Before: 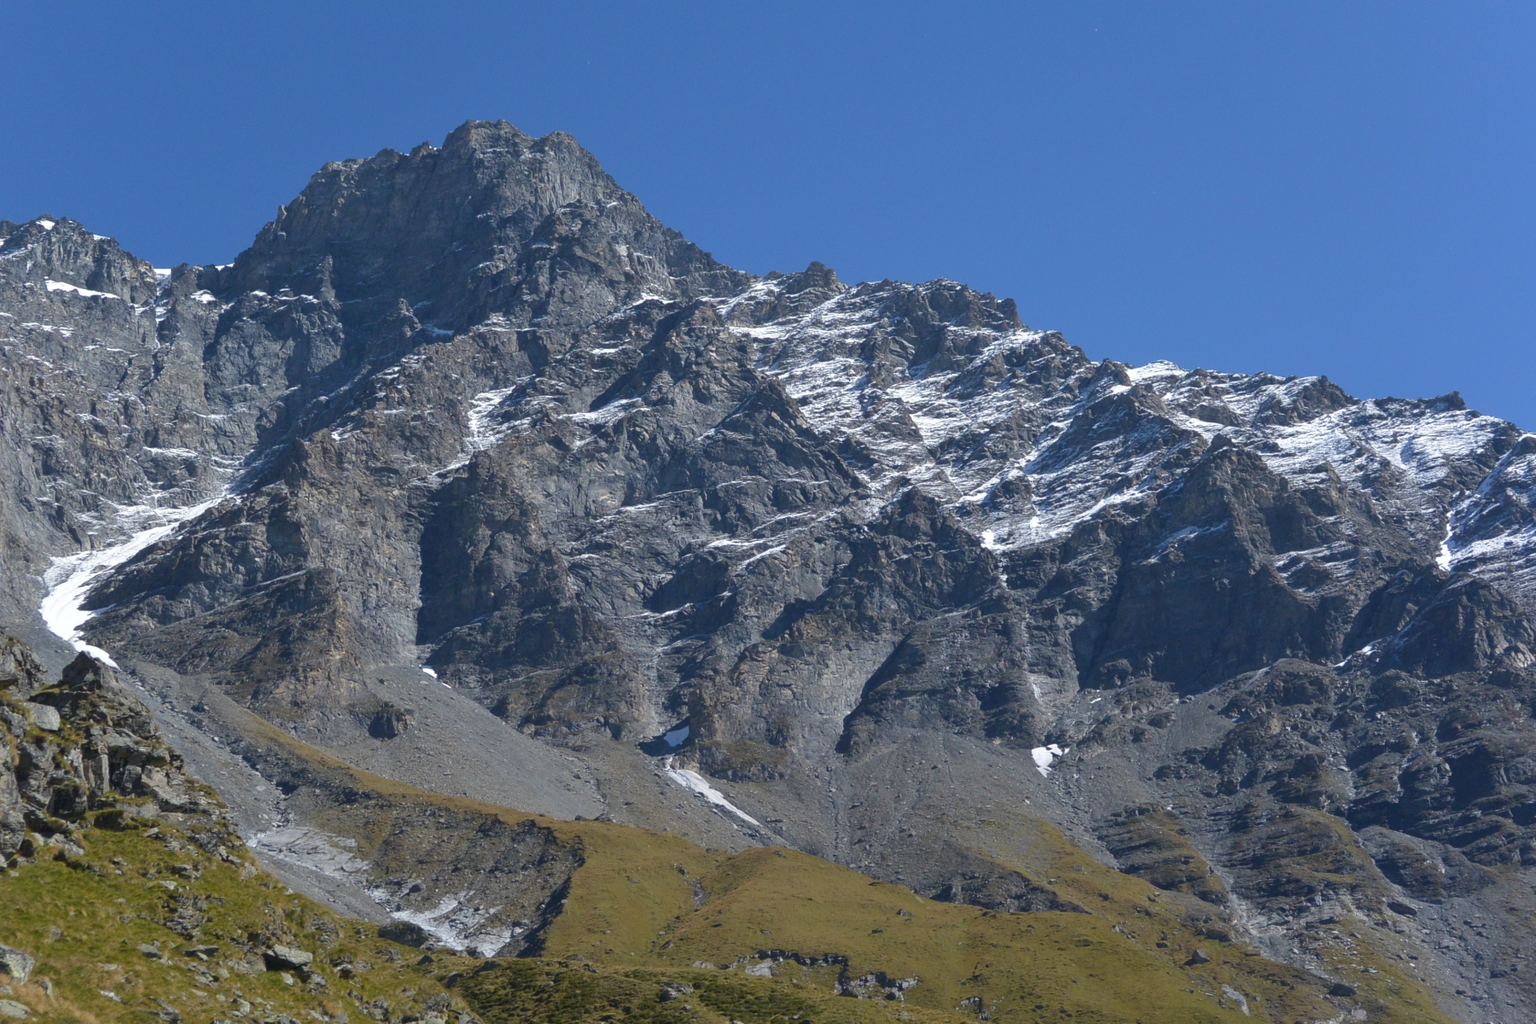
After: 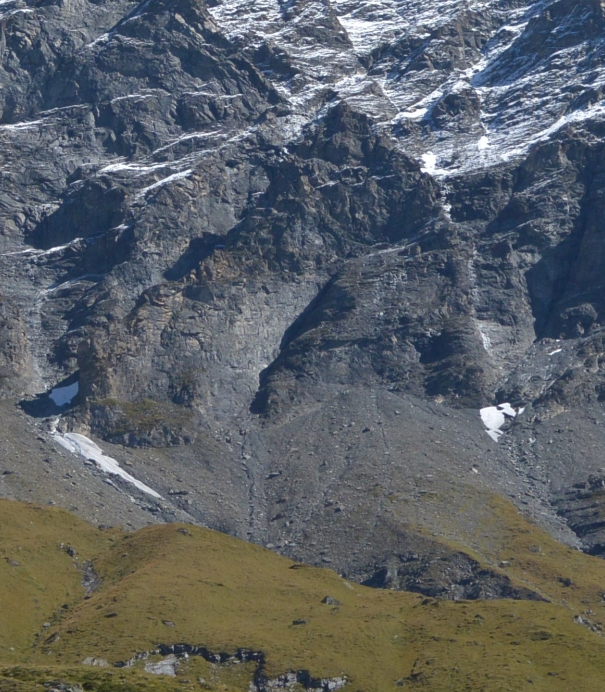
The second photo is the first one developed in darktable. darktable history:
crop: left 40.502%, top 39.158%, right 25.834%, bottom 3.128%
